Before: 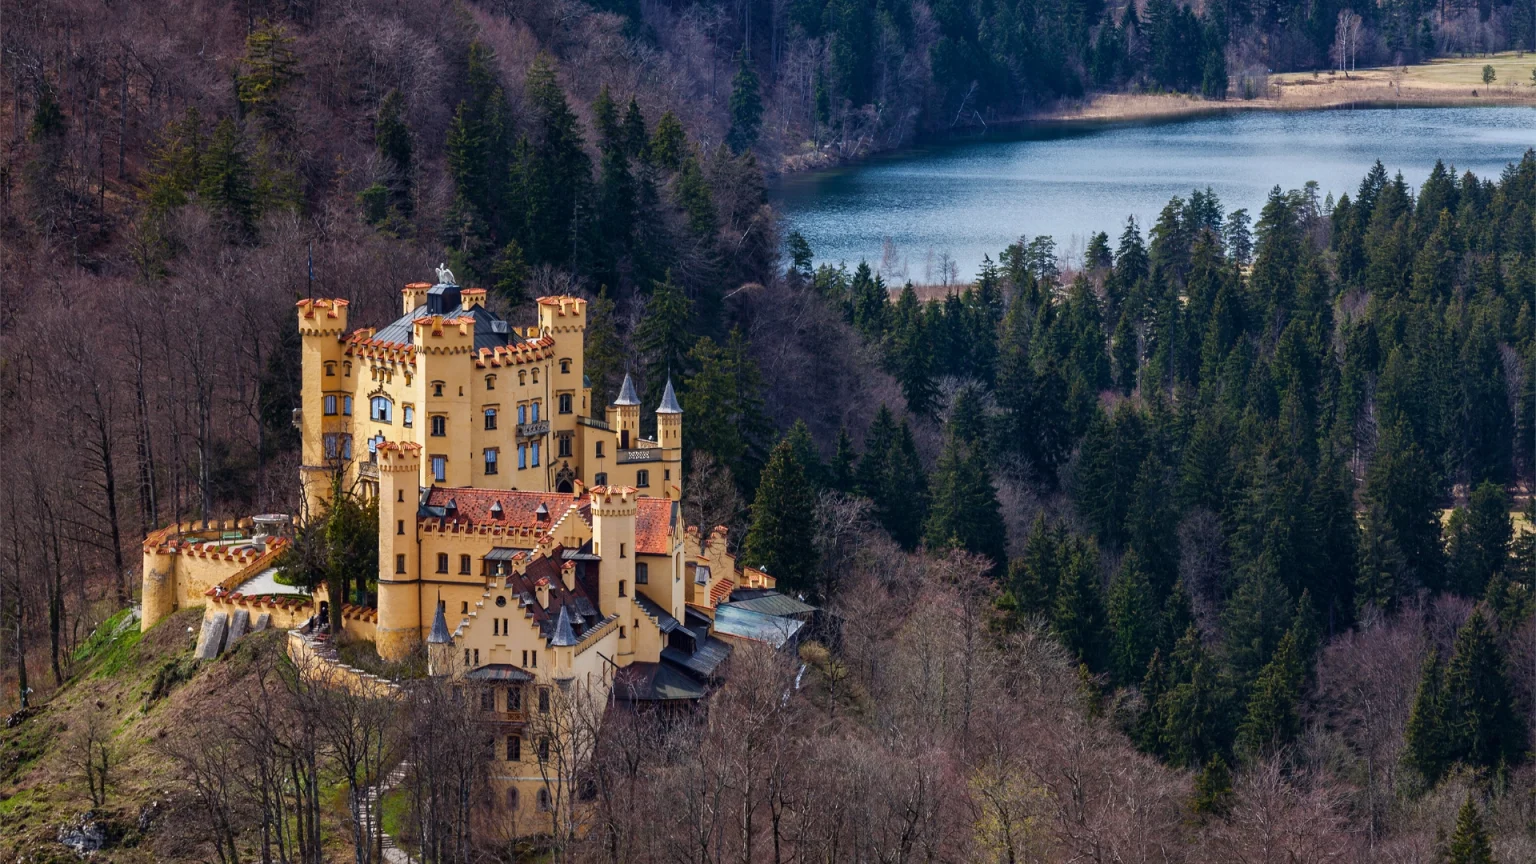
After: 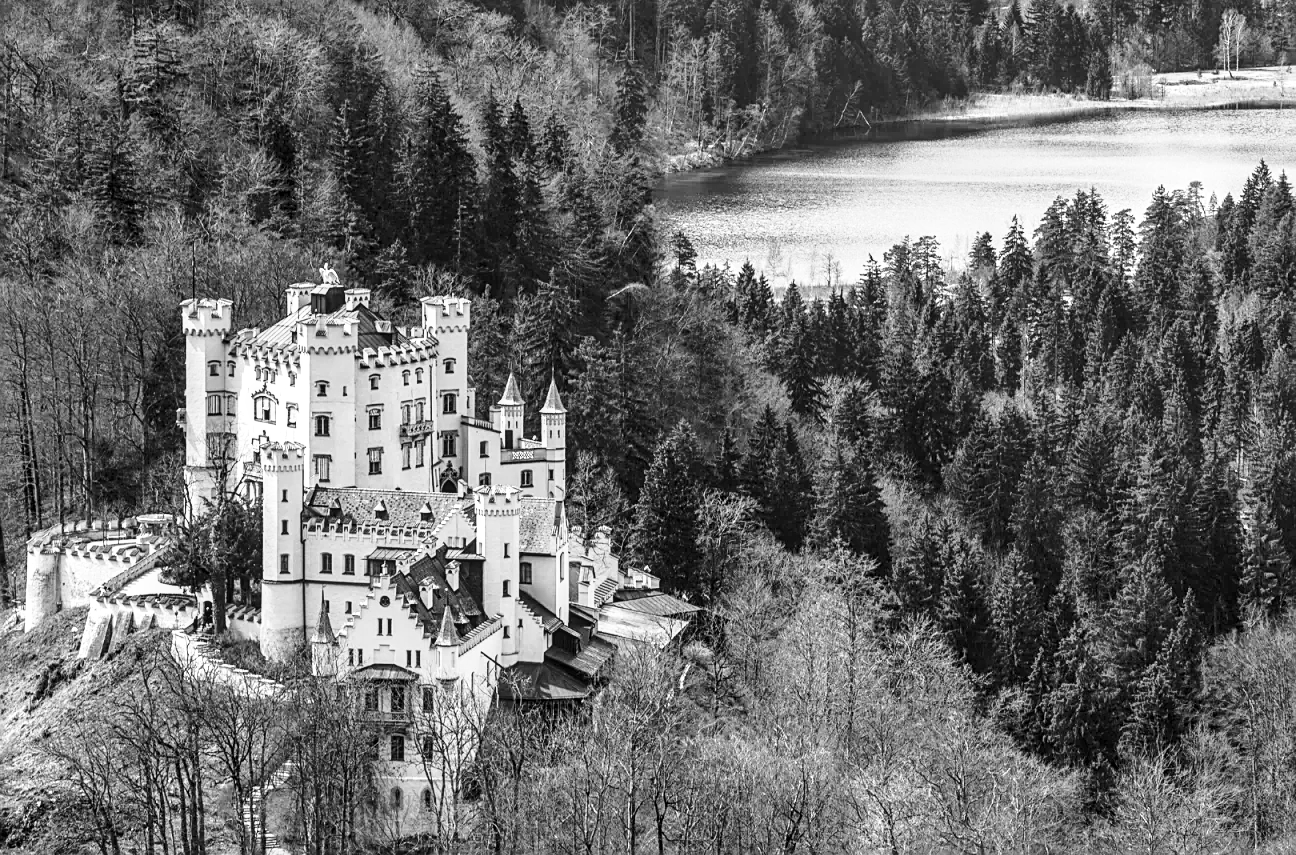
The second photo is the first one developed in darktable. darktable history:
exposure: black level correction 0, exposure 0.7 EV, compensate exposure bias true, compensate highlight preservation false
local contrast: on, module defaults
crop: left 7.598%, right 7.873%
white balance: red 0.98, blue 1.034
shadows and highlights: low approximation 0.01, soften with gaussian
monochrome: on, module defaults
sharpen: on, module defaults
base curve: curves: ch0 [(0, 0) (0.028, 0.03) (0.121, 0.232) (0.46, 0.748) (0.859, 0.968) (1, 1)], preserve colors none
